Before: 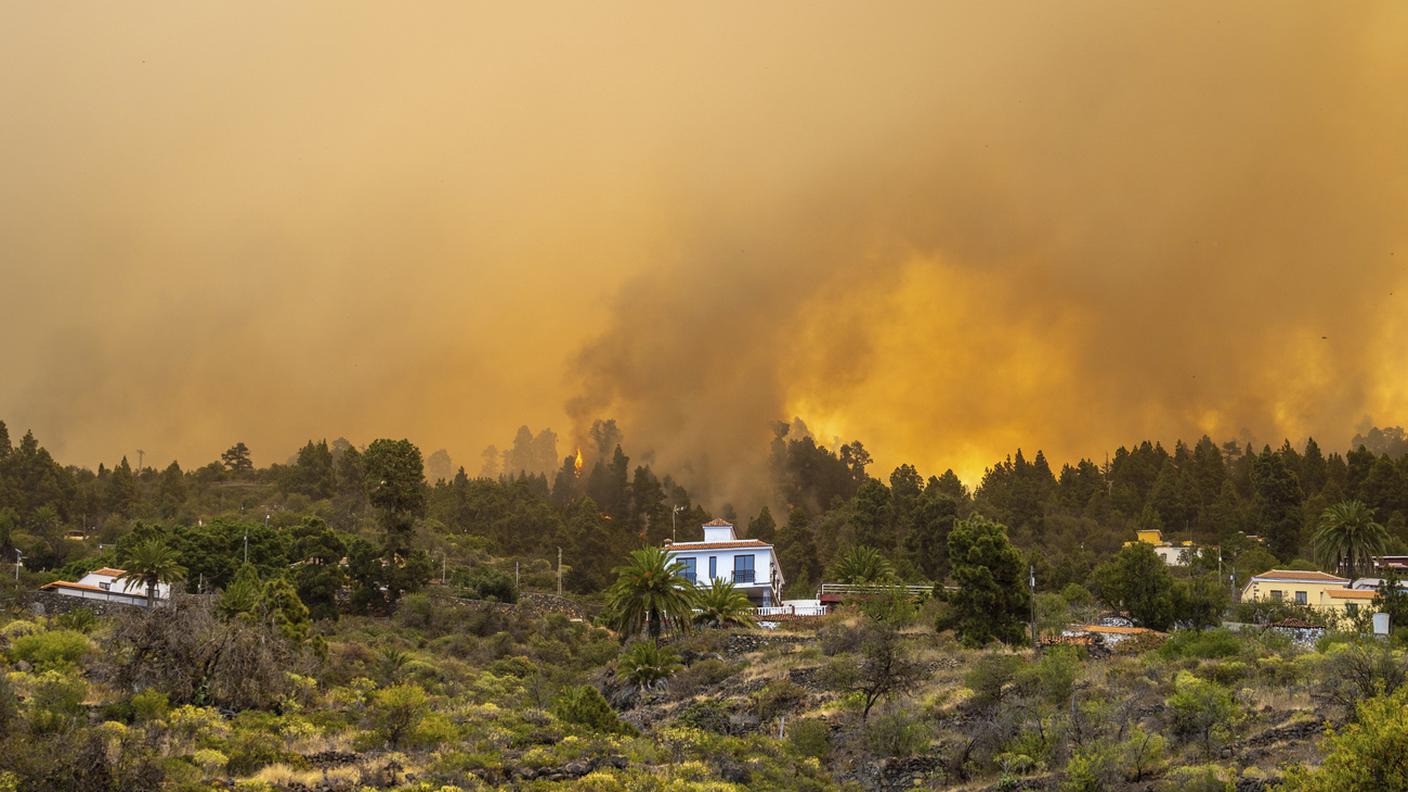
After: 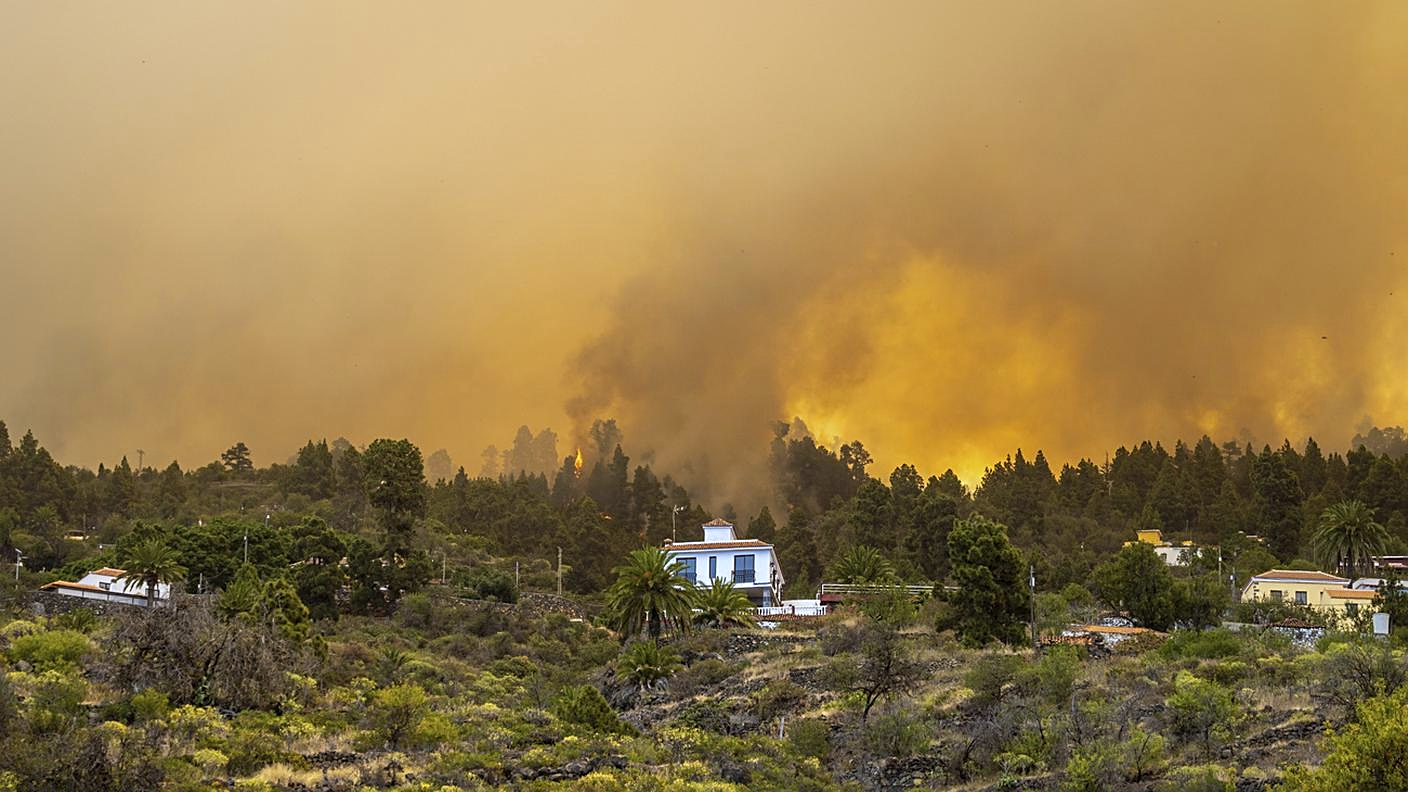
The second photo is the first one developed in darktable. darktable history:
white balance: red 0.967, blue 1.049
sharpen: on, module defaults
